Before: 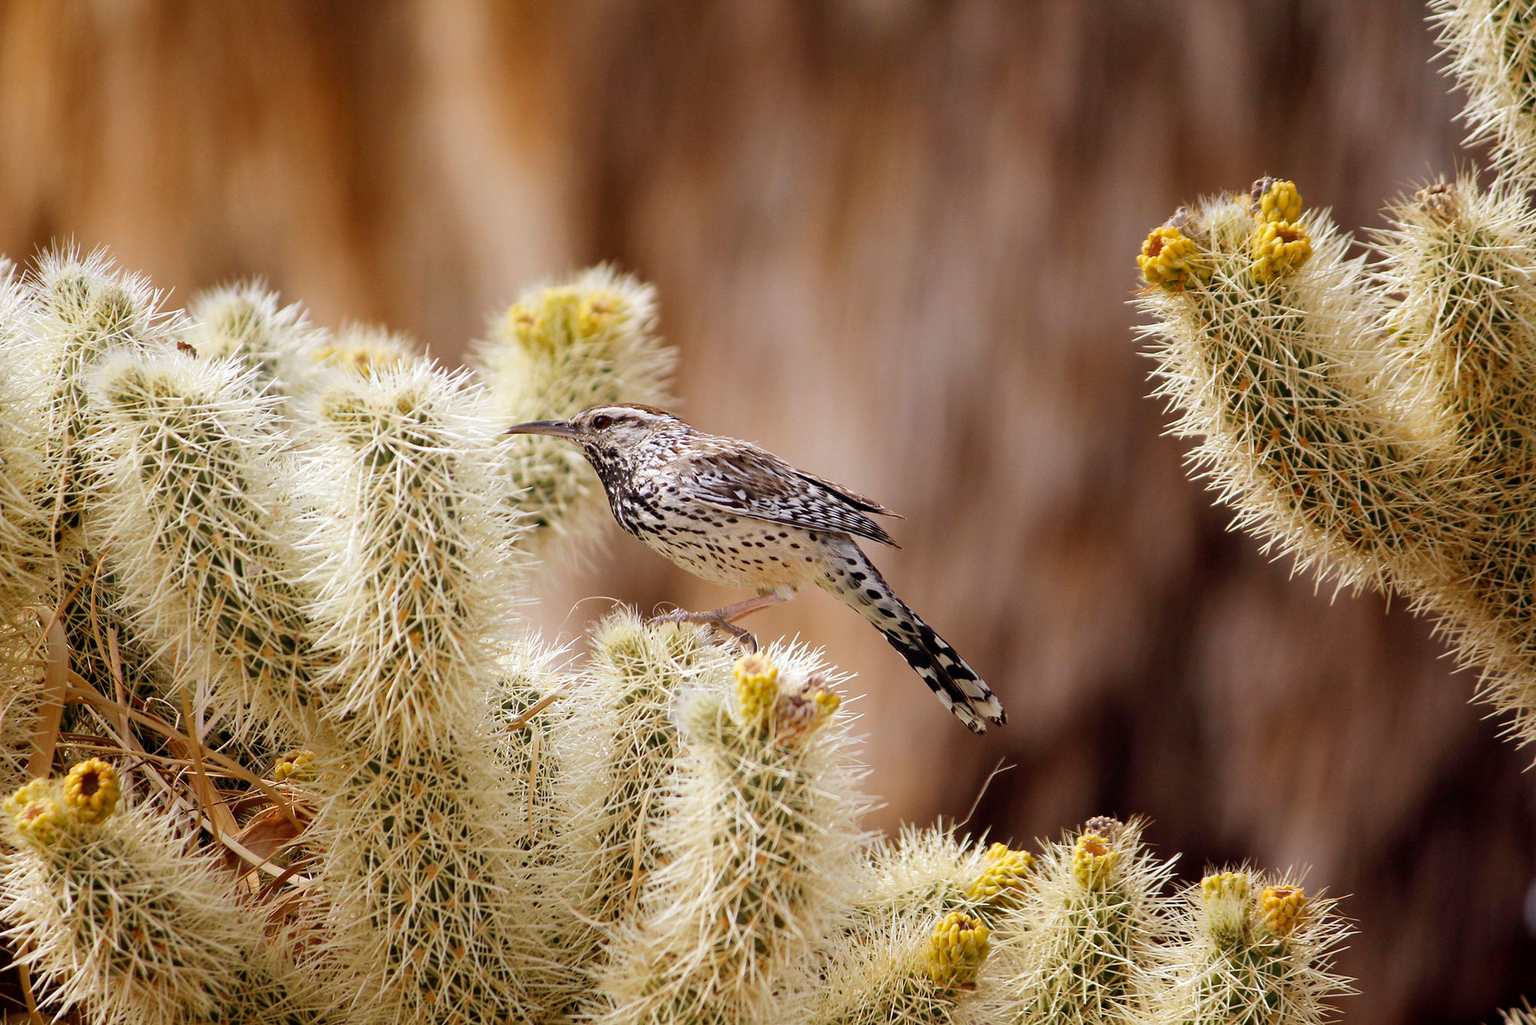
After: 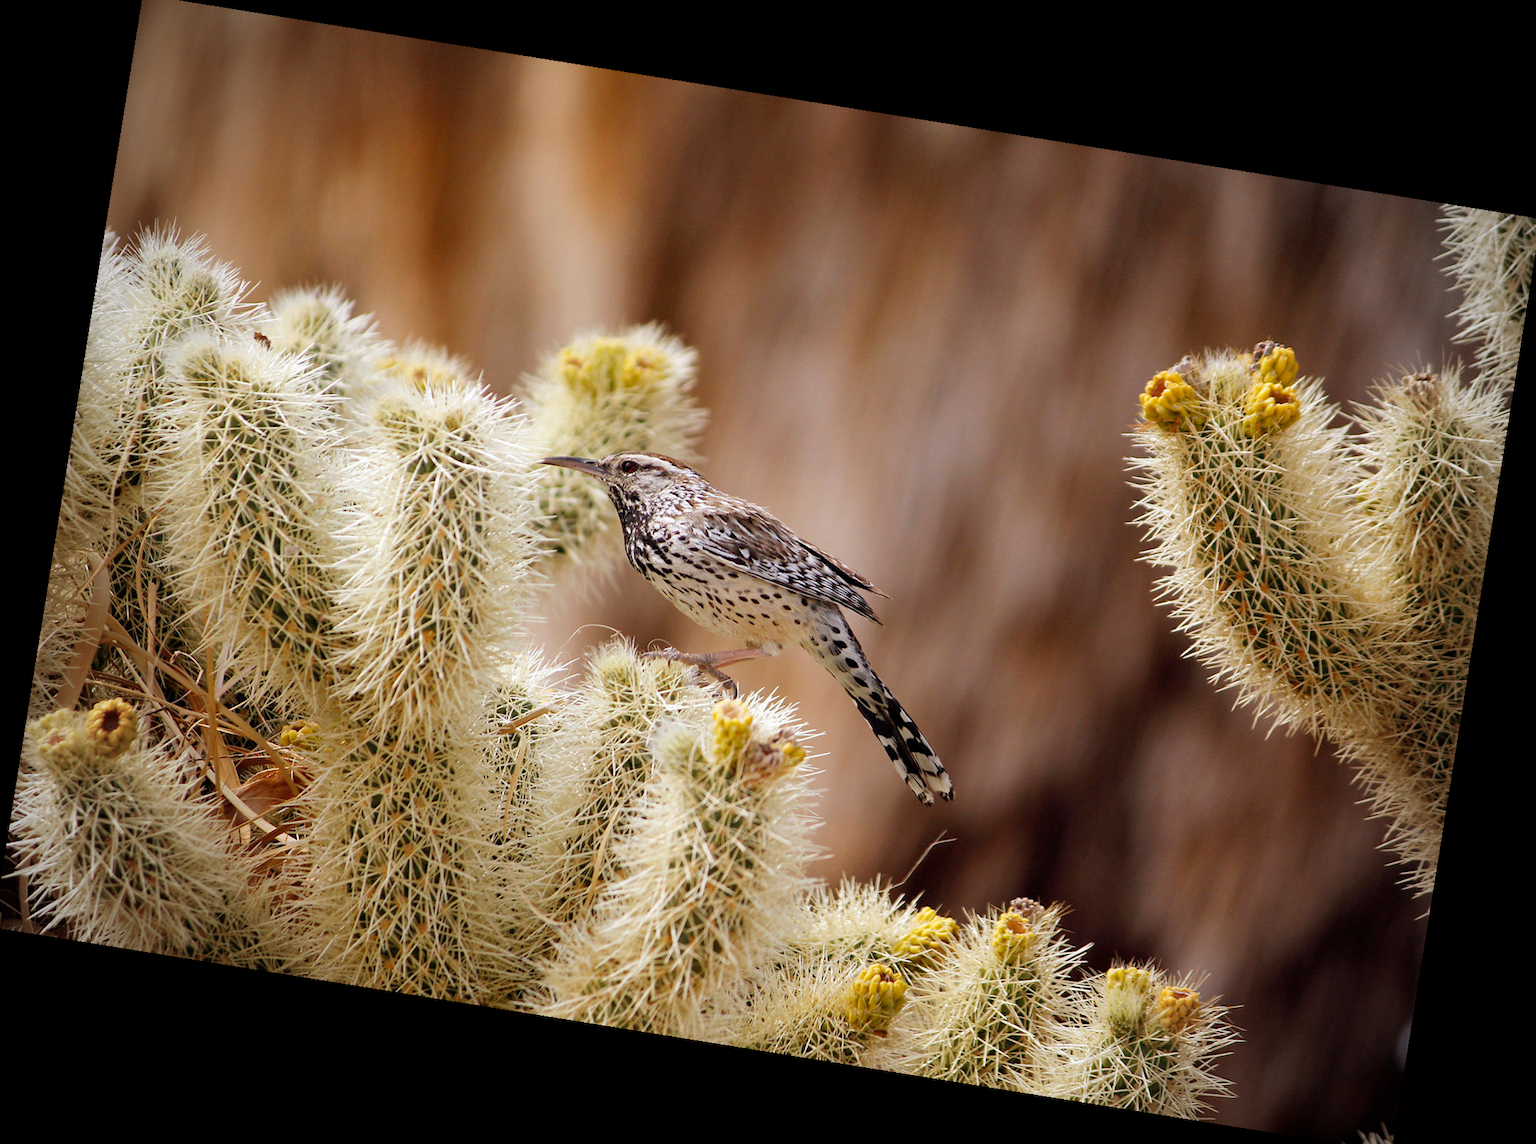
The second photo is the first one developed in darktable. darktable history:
vignetting: fall-off start 75%, brightness -0.692, width/height ratio 1.084
rotate and perspective: rotation 9.12°, automatic cropping off
crop: left 0.434%, top 0.485%, right 0.244%, bottom 0.386%
